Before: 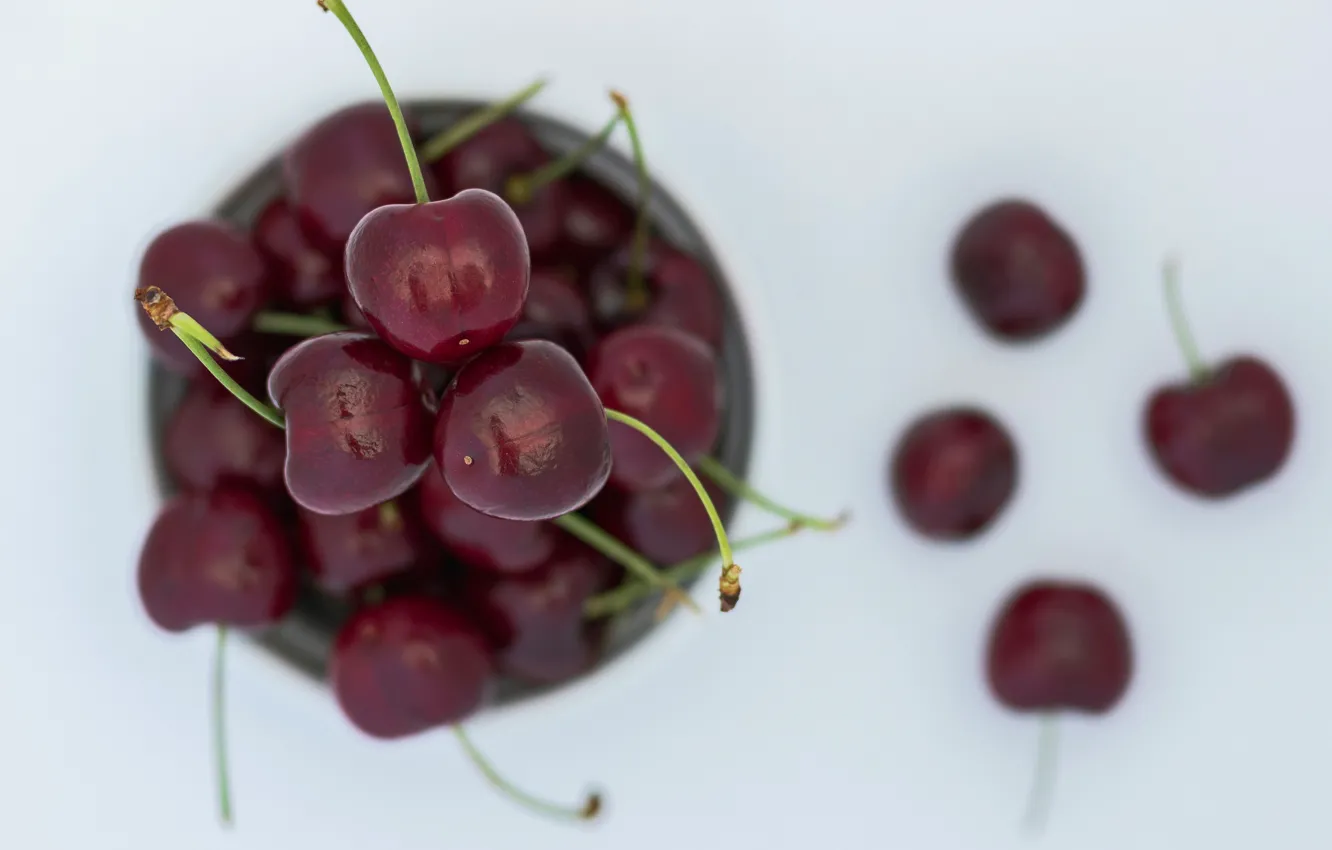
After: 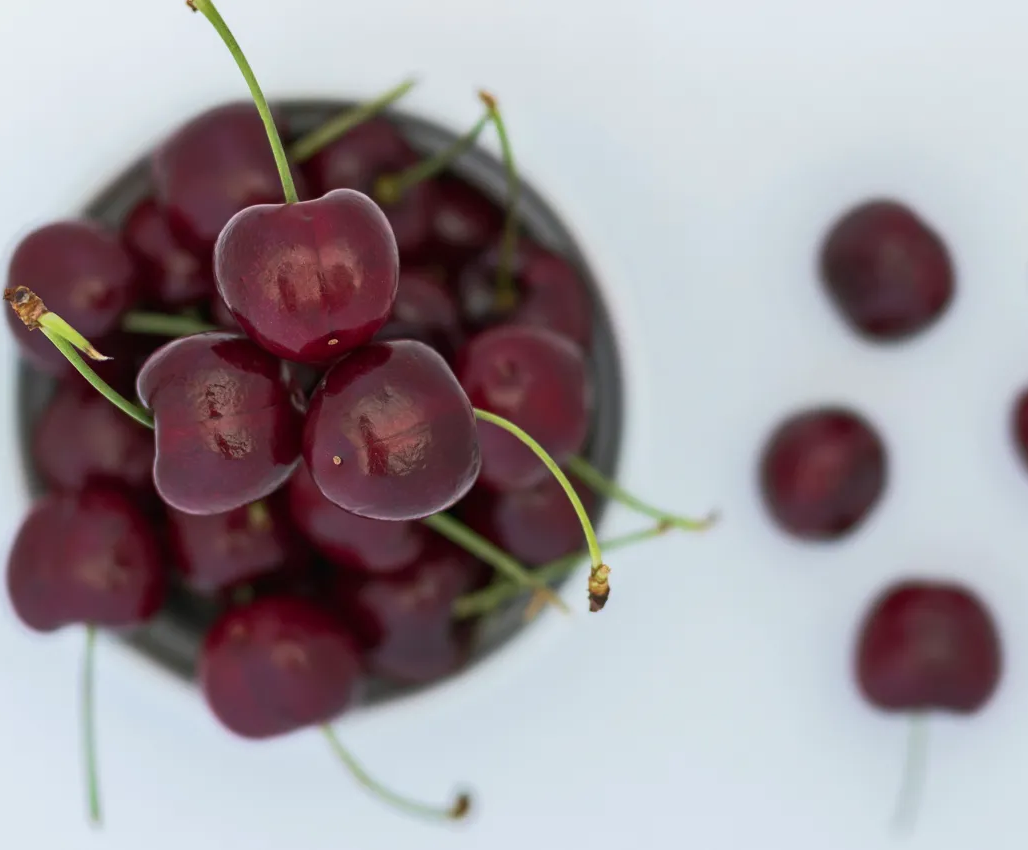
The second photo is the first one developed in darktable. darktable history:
crop: left 9.904%, right 12.871%
